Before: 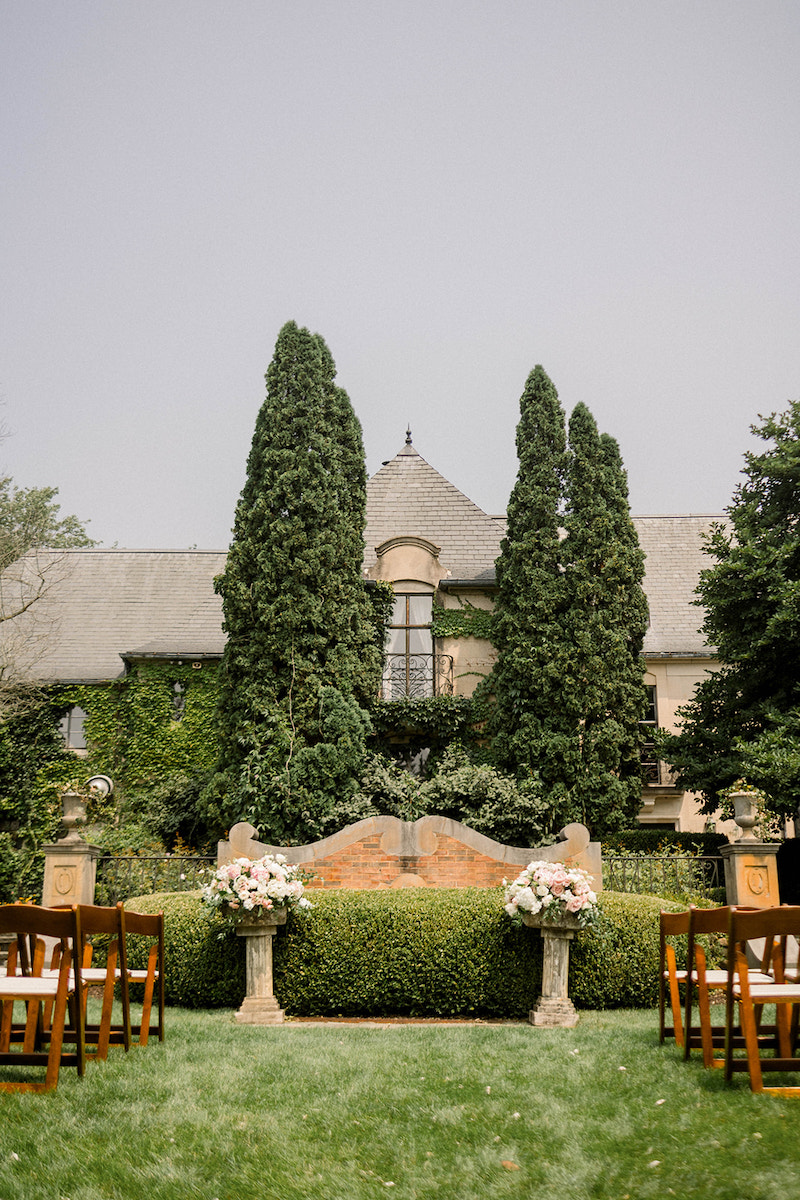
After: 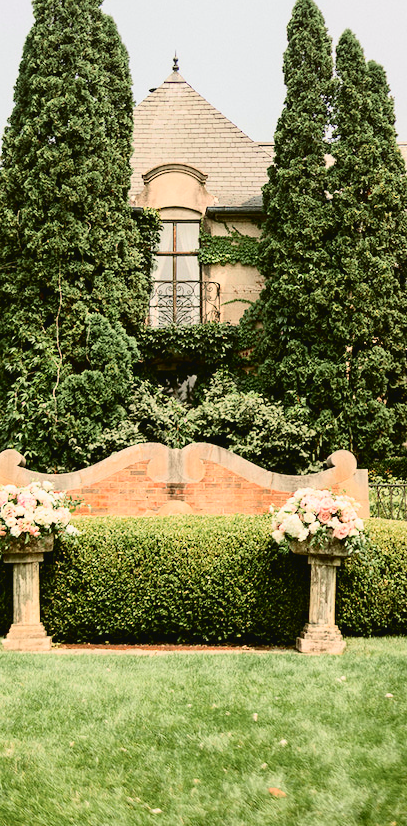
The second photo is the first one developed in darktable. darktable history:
crop and rotate: left 29.237%, top 31.152%, right 19.807%
tone curve: curves: ch0 [(0.003, 0.032) (0.037, 0.037) (0.142, 0.117) (0.279, 0.311) (0.405, 0.49) (0.526, 0.651) (0.722, 0.857) (0.875, 0.946) (1, 0.98)]; ch1 [(0, 0) (0.305, 0.325) (0.453, 0.437) (0.482, 0.474) (0.501, 0.498) (0.515, 0.523) (0.559, 0.591) (0.6, 0.643) (0.656, 0.707) (1, 1)]; ch2 [(0, 0) (0.323, 0.277) (0.424, 0.396) (0.479, 0.484) (0.499, 0.502) (0.515, 0.537) (0.573, 0.602) (0.653, 0.675) (0.75, 0.756) (1, 1)], color space Lab, independent channels, preserve colors none
